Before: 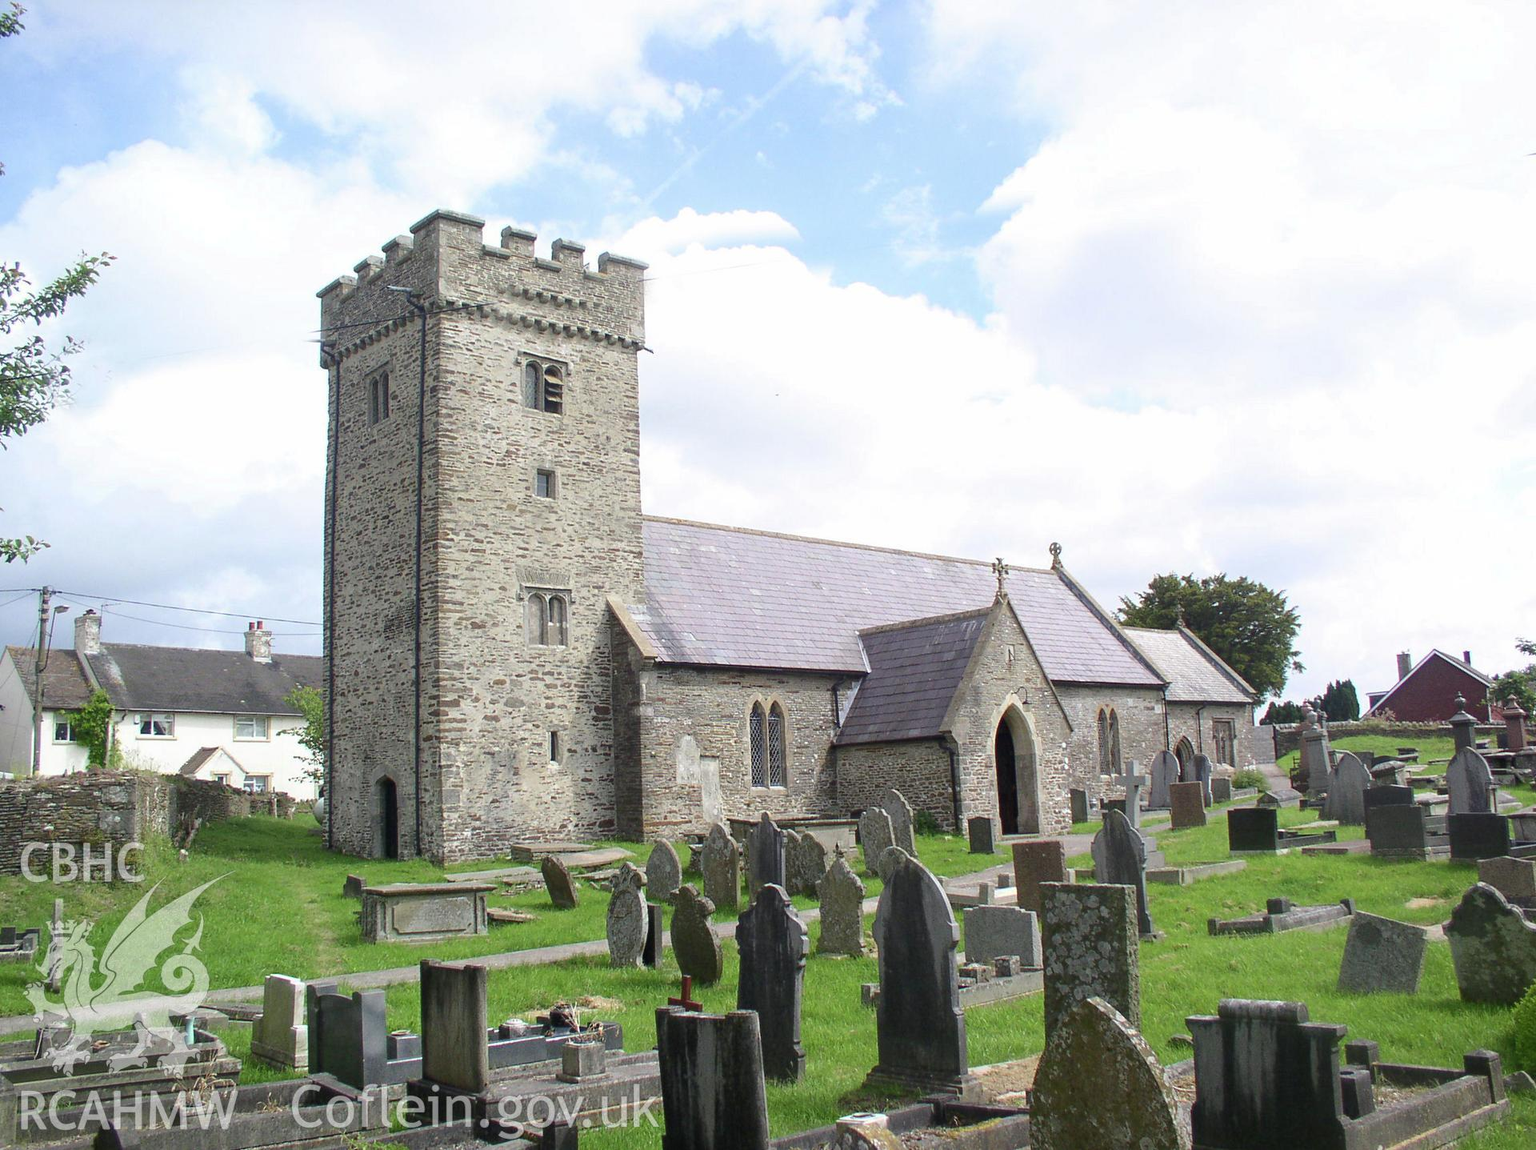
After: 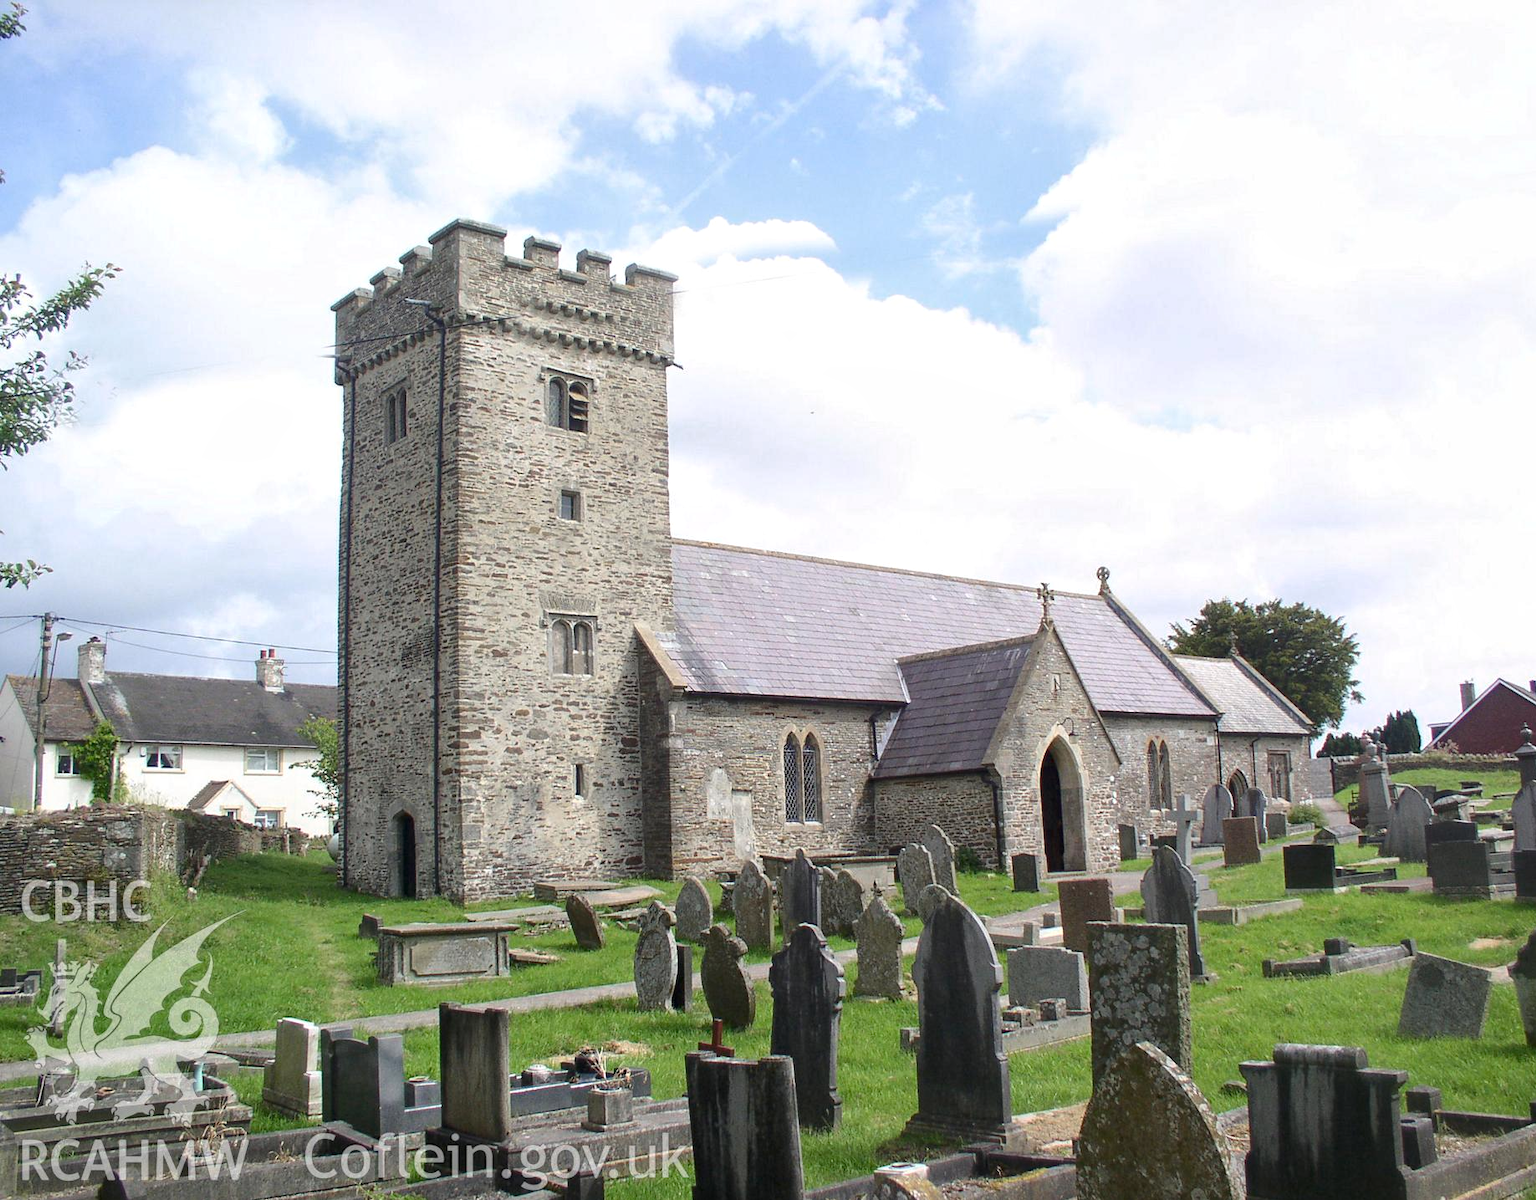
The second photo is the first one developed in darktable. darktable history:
crop: right 4.309%, bottom 0.047%
local contrast: mode bilateral grid, contrast 20, coarseness 49, detail 120%, midtone range 0.2
